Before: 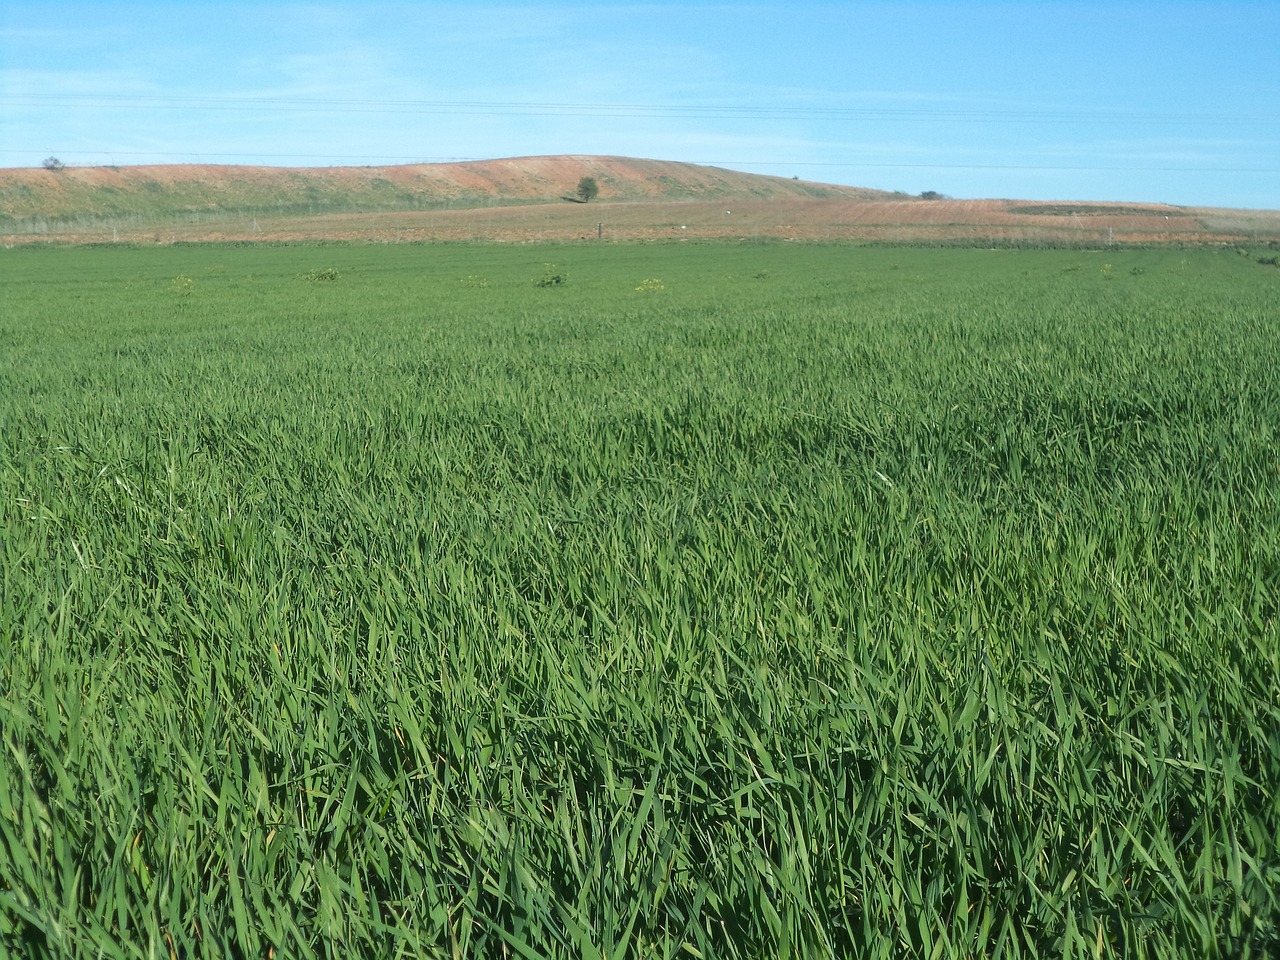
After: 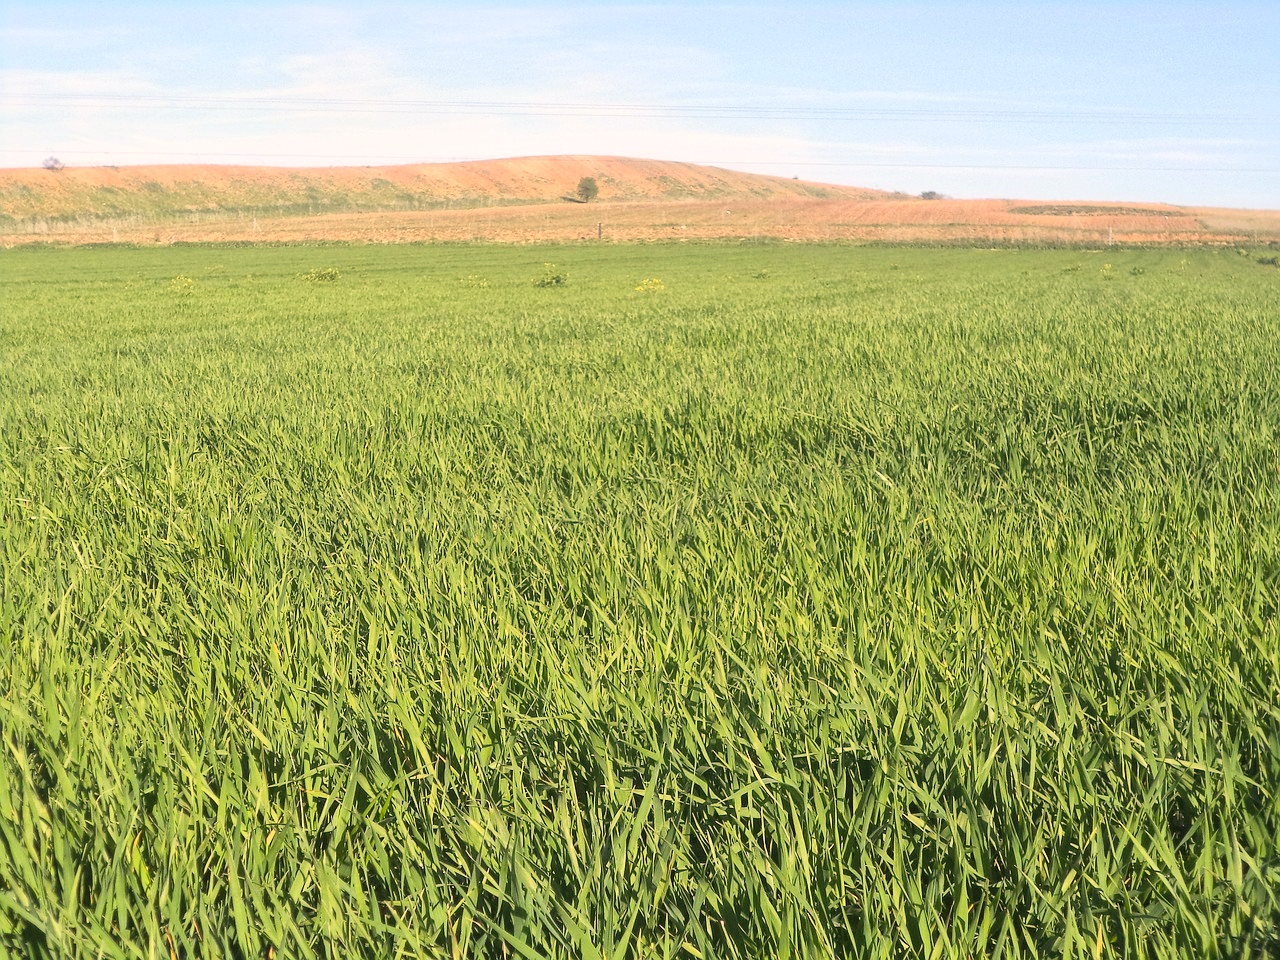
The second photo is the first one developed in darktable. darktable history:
color correction: highlights a* 17.88, highlights b* 18.79
contrast brightness saturation: contrast 0.2, brightness 0.16, saturation 0.22
global tonemap: drago (1, 100), detail 1
